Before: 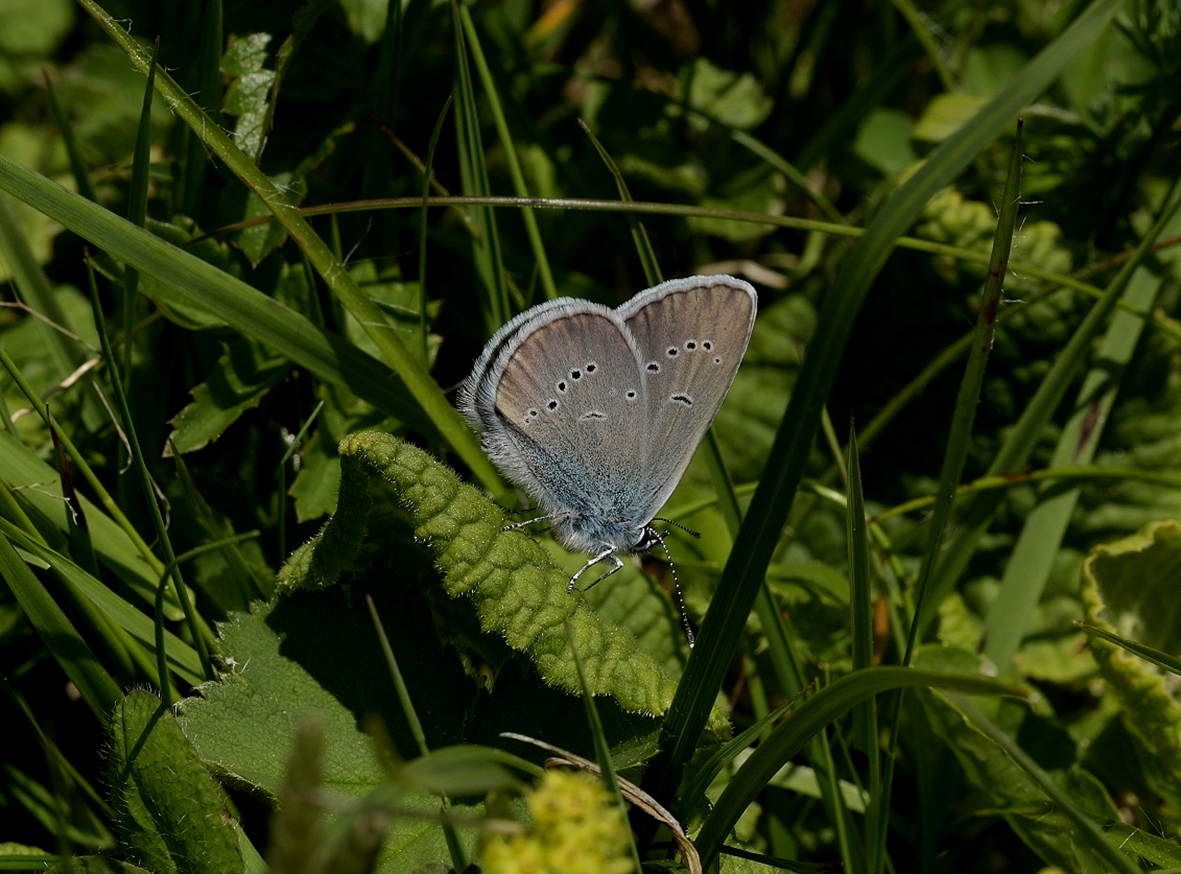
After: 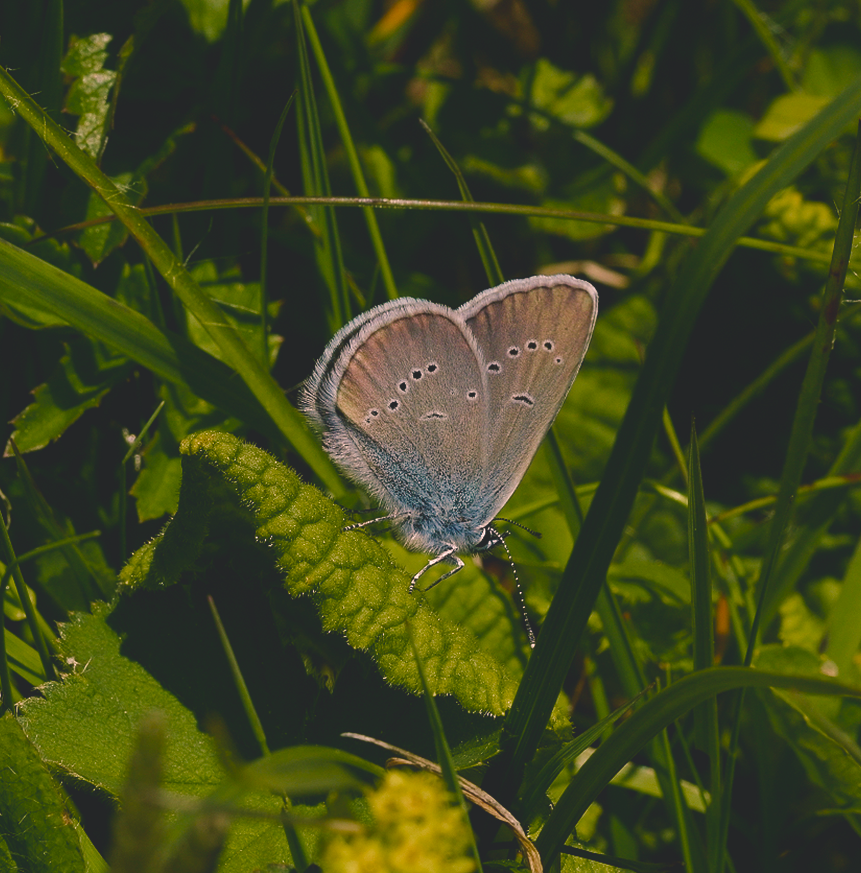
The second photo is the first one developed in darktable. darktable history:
color balance rgb: shadows lift › chroma 1.006%, shadows lift › hue 242.91°, highlights gain › chroma 4.585%, highlights gain › hue 32.31°, global offset › luminance 1.978%, perceptual saturation grading › global saturation 0.576%, perceptual saturation grading › highlights -17.305%, perceptual saturation grading › mid-tones 32.71%, perceptual saturation grading › shadows 50.436%, global vibrance 20%
crop: left 13.541%, right 13.509%
velvia: on, module defaults
